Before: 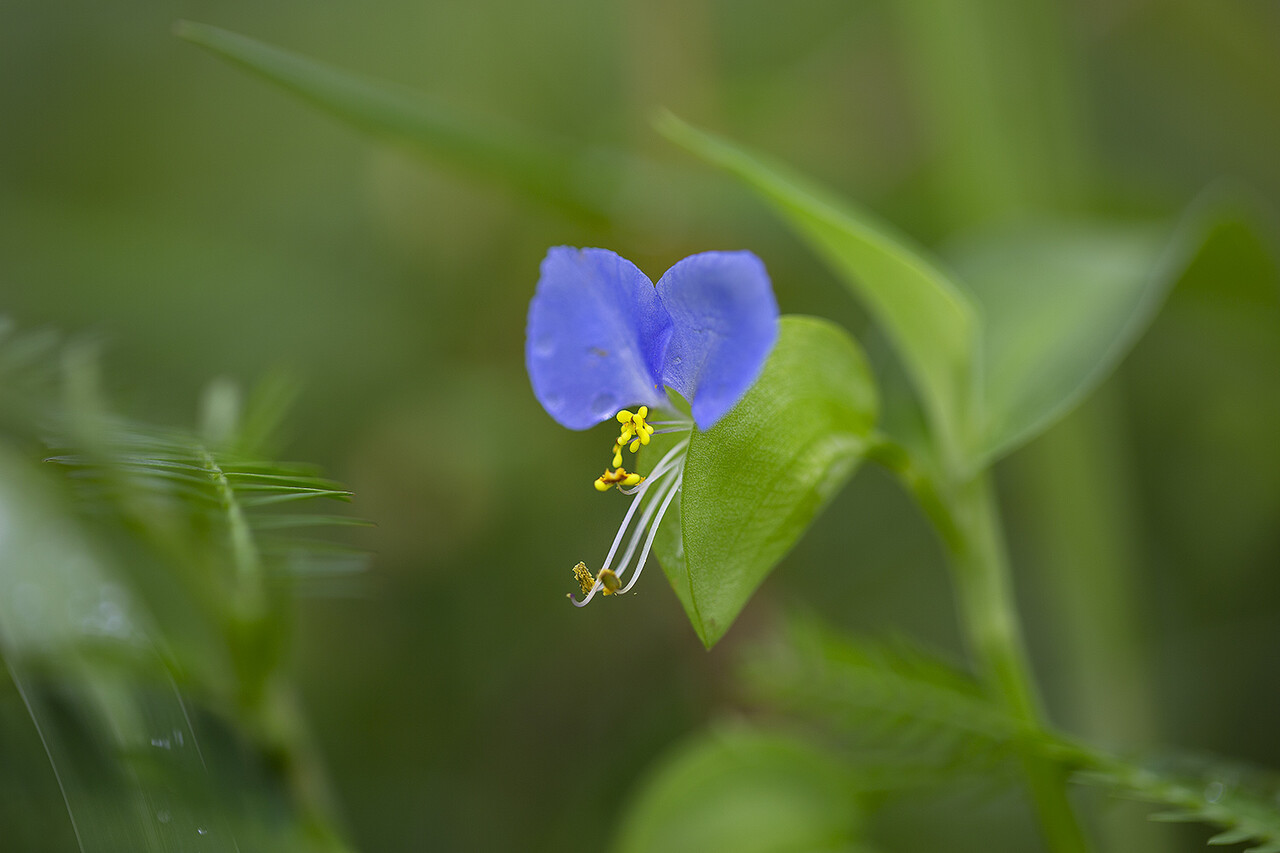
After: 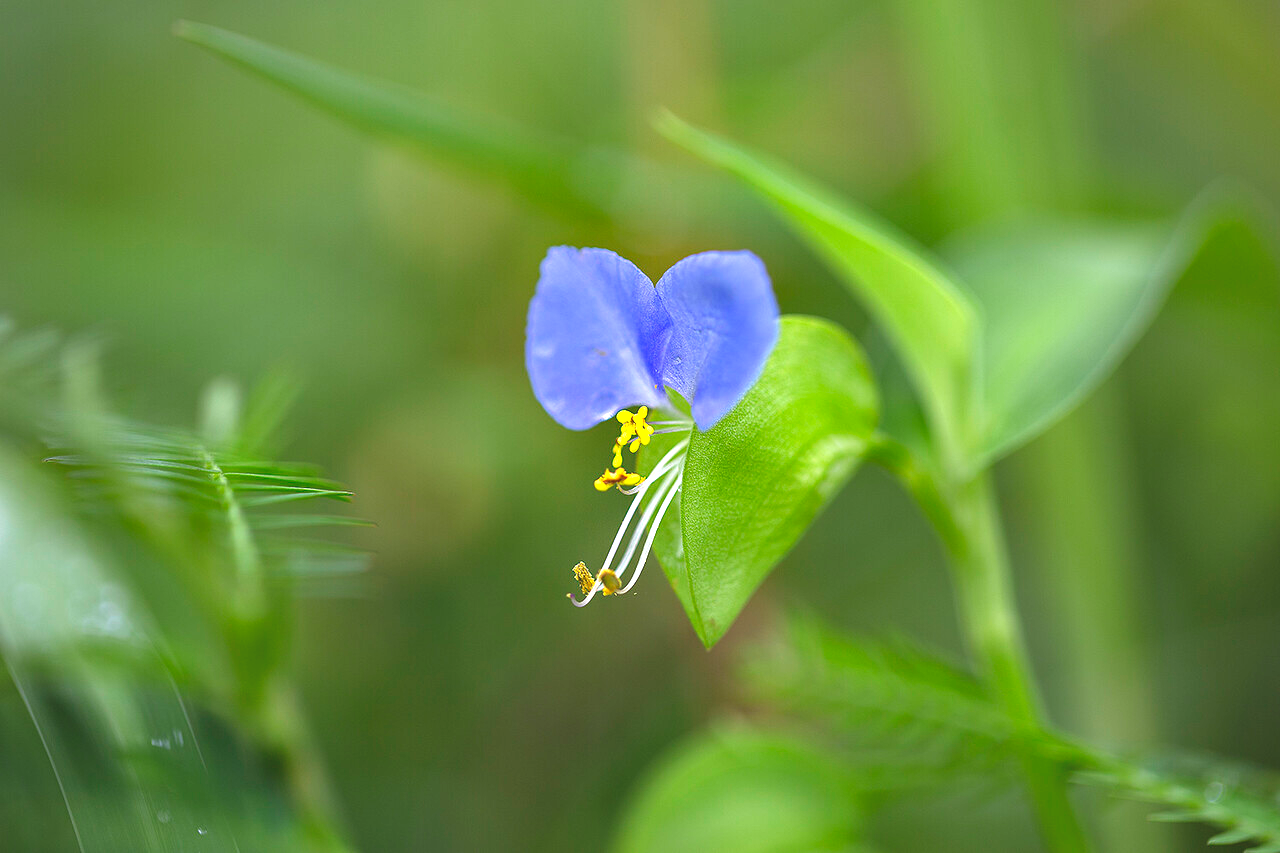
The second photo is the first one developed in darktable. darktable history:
exposure: black level correction -0.005, exposure 1 EV, compensate highlight preservation false
shadows and highlights: soften with gaussian
